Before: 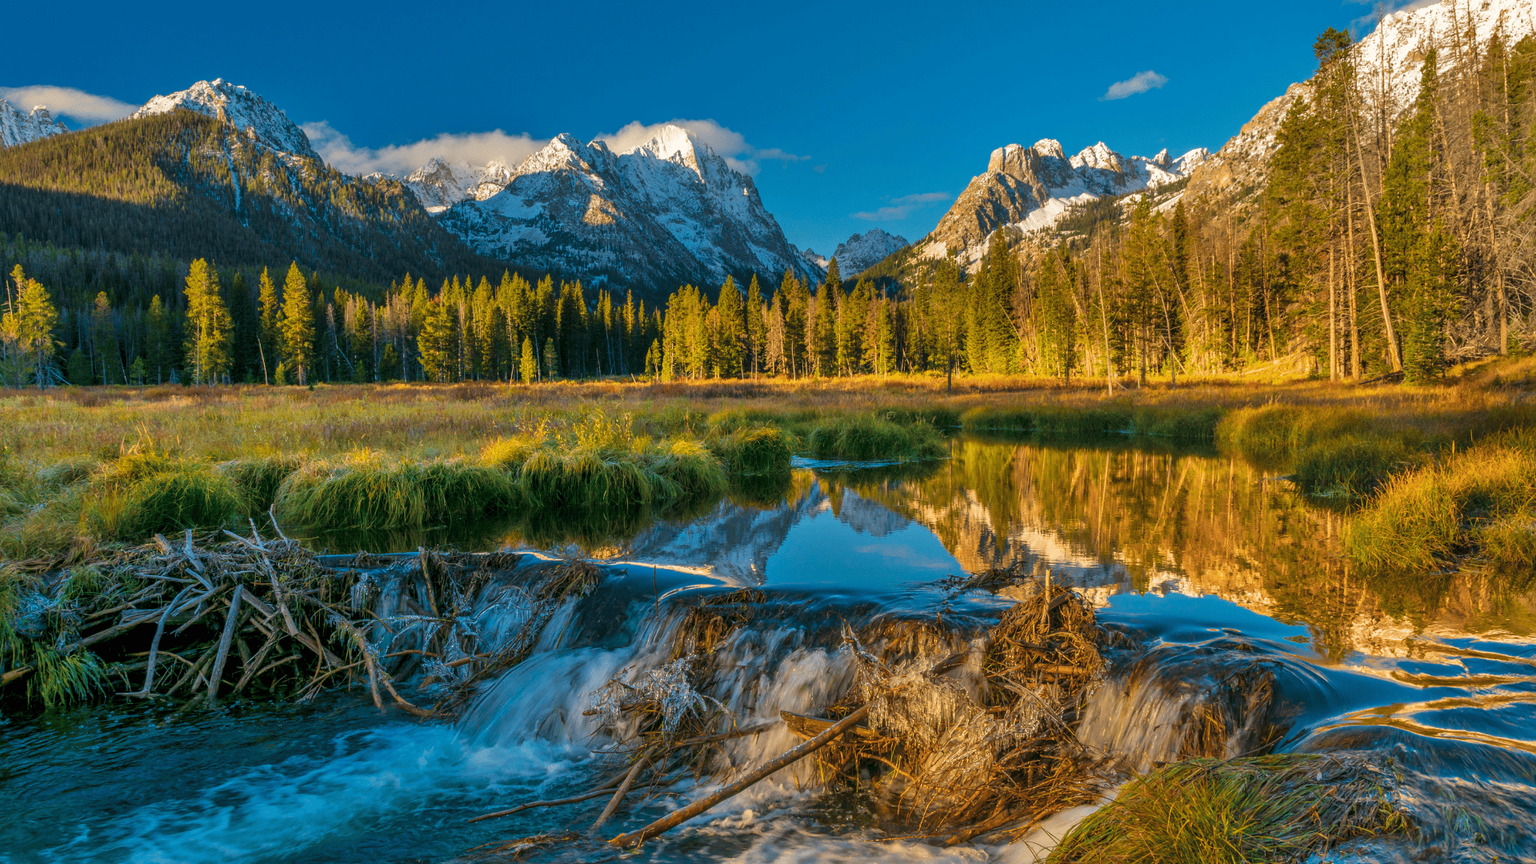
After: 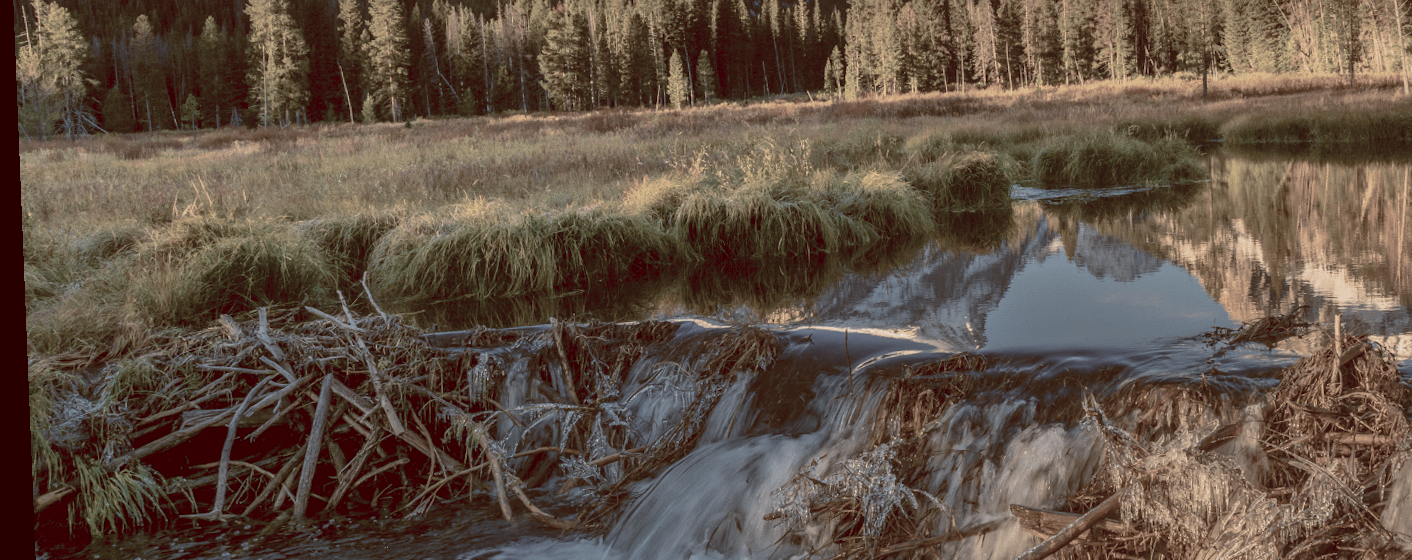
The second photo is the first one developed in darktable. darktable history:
rotate and perspective: rotation -2.29°, automatic cropping off
crop: top 36.498%, right 27.964%, bottom 14.995%
color balance rgb: shadows lift › luminance 1%, shadows lift › chroma 0.2%, shadows lift › hue 20°, power › luminance 1%, power › chroma 0.4%, power › hue 34°, highlights gain › luminance 0.8%, highlights gain › chroma 0.4%, highlights gain › hue 44°, global offset › chroma 0.4%, global offset › hue 34°, white fulcrum 0.08 EV, linear chroma grading › shadows -7%, linear chroma grading › highlights -7%, linear chroma grading › global chroma -10%, linear chroma grading › mid-tones -8%, perceptual saturation grading › global saturation -28%, perceptual saturation grading › highlights -20%, perceptual saturation grading › mid-tones -24%, perceptual saturation grading › shadows -24%, perceptual brilliance grading › global brilliance -1%, perceptual brilliance grading › highlights -1%, perceptual brilliance grading › mid-tones -1%, perceptual brilliance grading › shadows -1%, global vibrance -17%, contrast -6%
